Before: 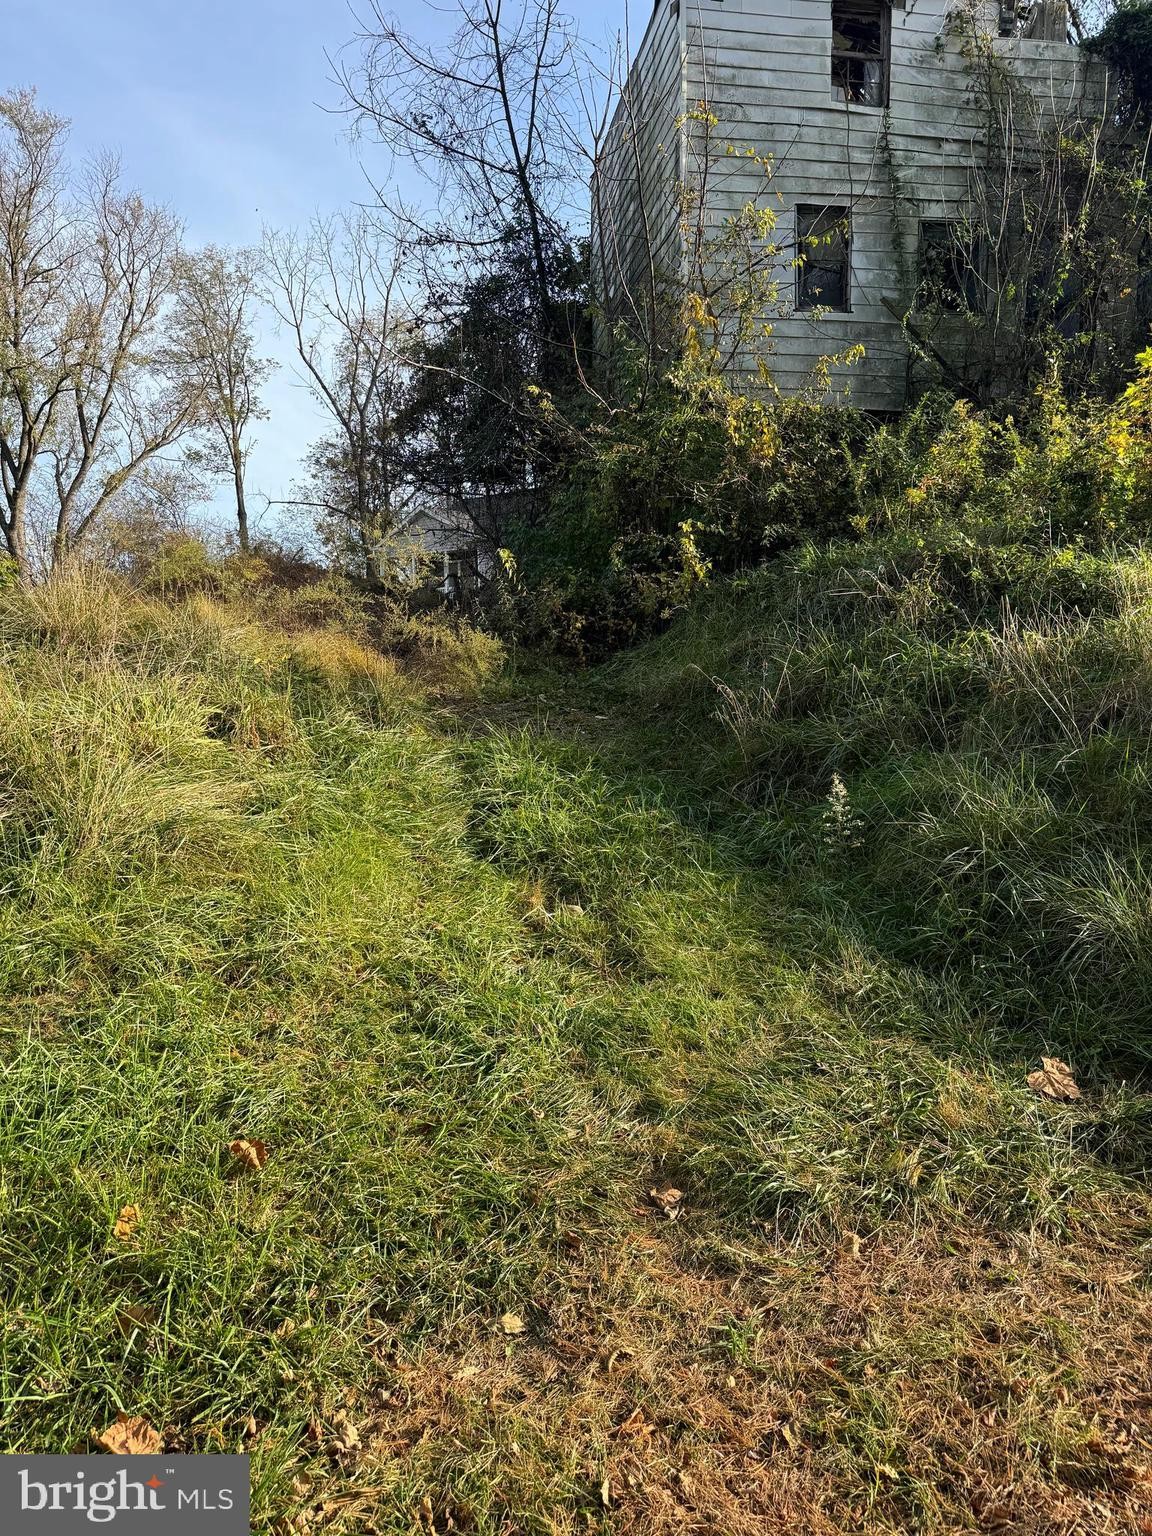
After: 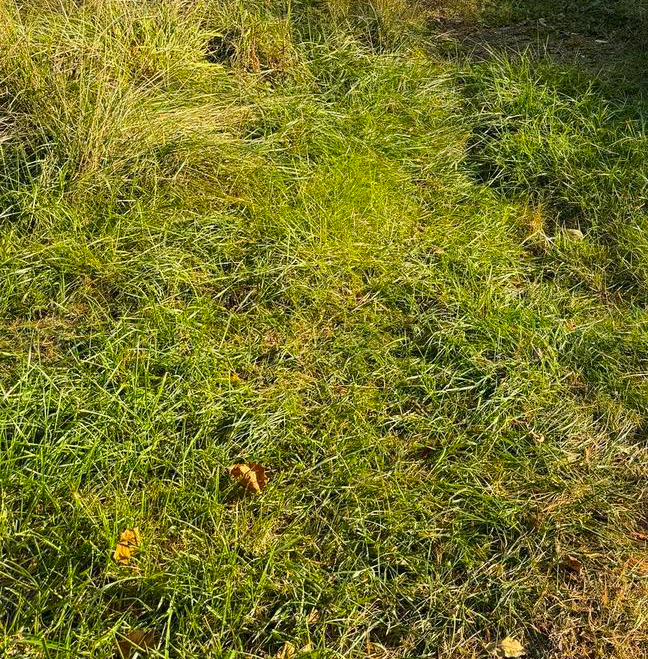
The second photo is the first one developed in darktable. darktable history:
color balance rgb: highlights gain › chroma 0.171%, highlights gain › hue 332.38°, perceptual saturation grading › global saturation 25.325%, contrast -9.984%
tone equalizer: -8 EV -0.435 EV, -7 EV -0.371 EV, -6 EV -0.324 EV, -5 EV -0.246 EV, -3 EV 0.206 EV, -2 EV 0.305 EV, -1 EV 0.396 EV, +0 EV 0.433 EV, smoothing diameter 2.01%, edges refinement/feathering 15.46, mask exposure compensation -1.57 EV, filter diffusion 5
crop: top 44.015%, right 43.727%, bottom 13.032%
